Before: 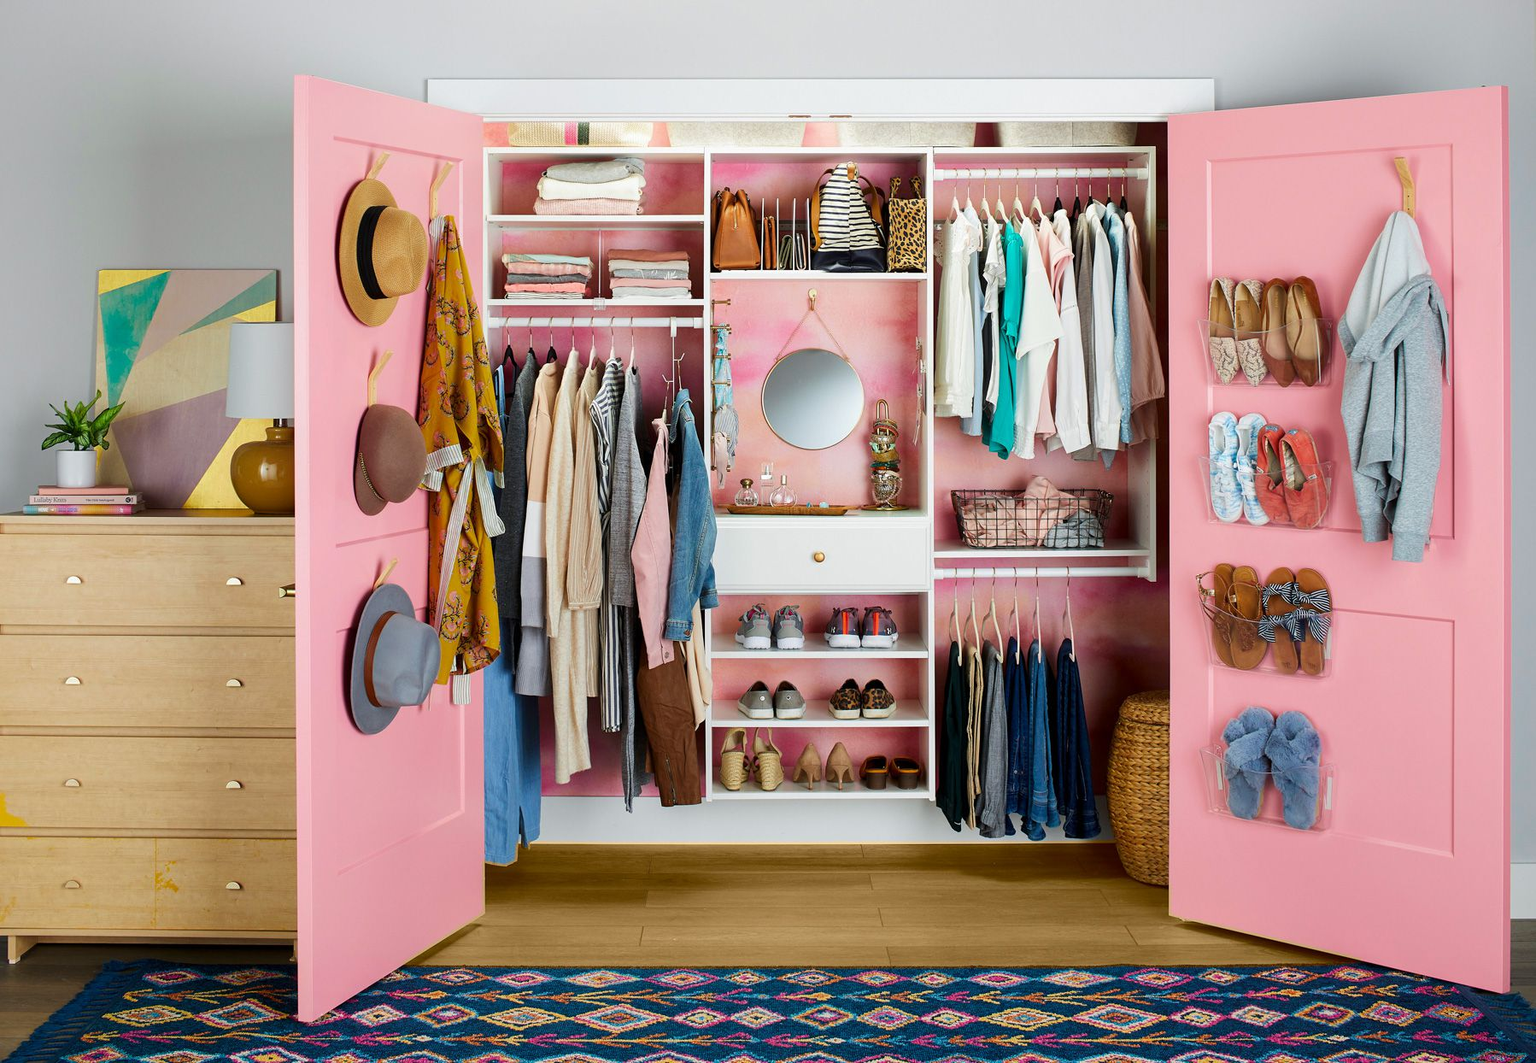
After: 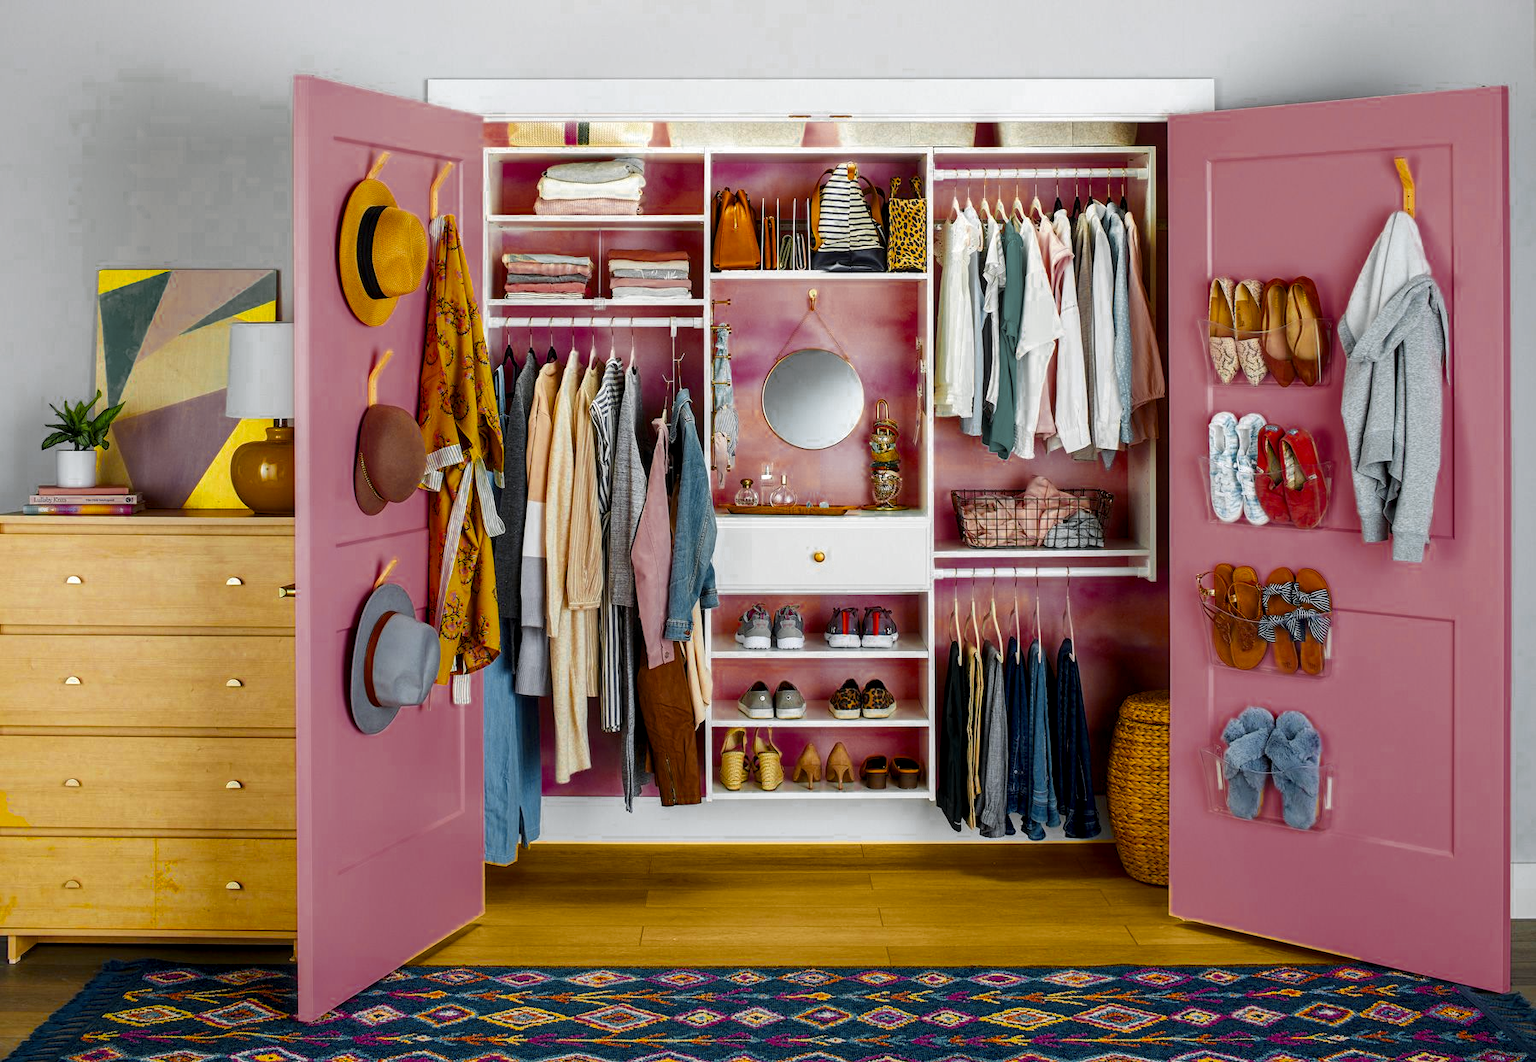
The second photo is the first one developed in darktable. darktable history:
local contrast: detail 130%
color balance rgb: linear chroma grading › global chroma 15%, perceptual saturation grading › global saturation 30%
color zones: curves: ch0 [(0.035, 0.242) (0.25, 0.5) (0.384, 0.214) (0.488, 0.255) (0.75, 0.5)]; ch1 [(0.063, 0.379) (0.25, 0.5) (0.354, 0.201) (0.489, 0.085) (0.729, 0.271)]; ch2 [(0.25, 0.5) (0.38, 0.517) (0.442, 0.51) (0.735, 0.456)]
